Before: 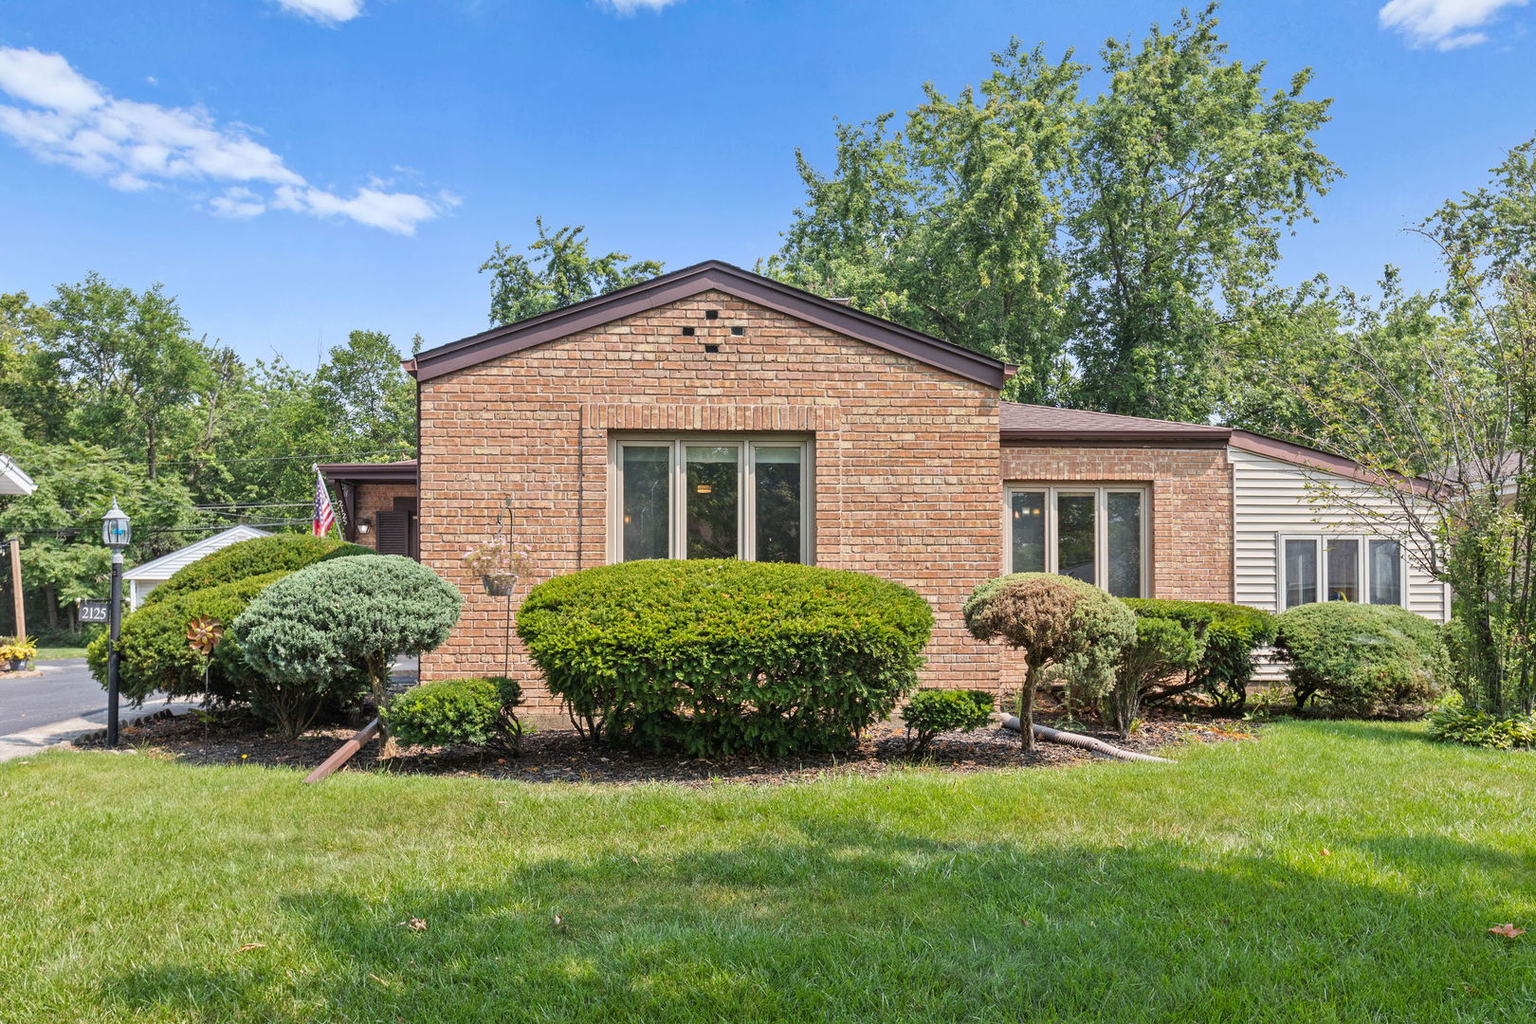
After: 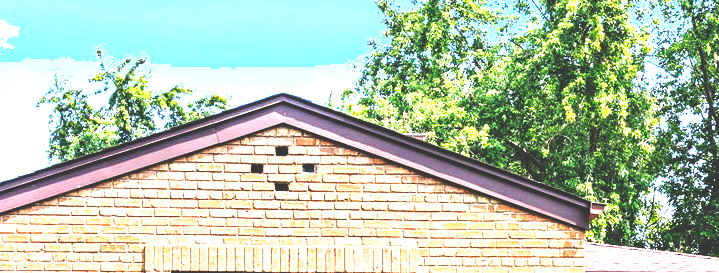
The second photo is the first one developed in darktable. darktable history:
crop: left 28.976%, top 16.783%, right 26.619%, bottom 57.904%
local contrast: highlights 103%, shadows 98%, detail 119%, midtone range 0.2
tone equalizer: edges refinement/feathering 500, mask exposure compensation -1.57 EV, preserve details no
exposure: black level correction 0.001, exposure 1.398 EV, compensate highlight preservation false
base curve: curves: ch0 [(0, 0.036) (0.083, 0.04) (0.804, 1)], preserve colors none
